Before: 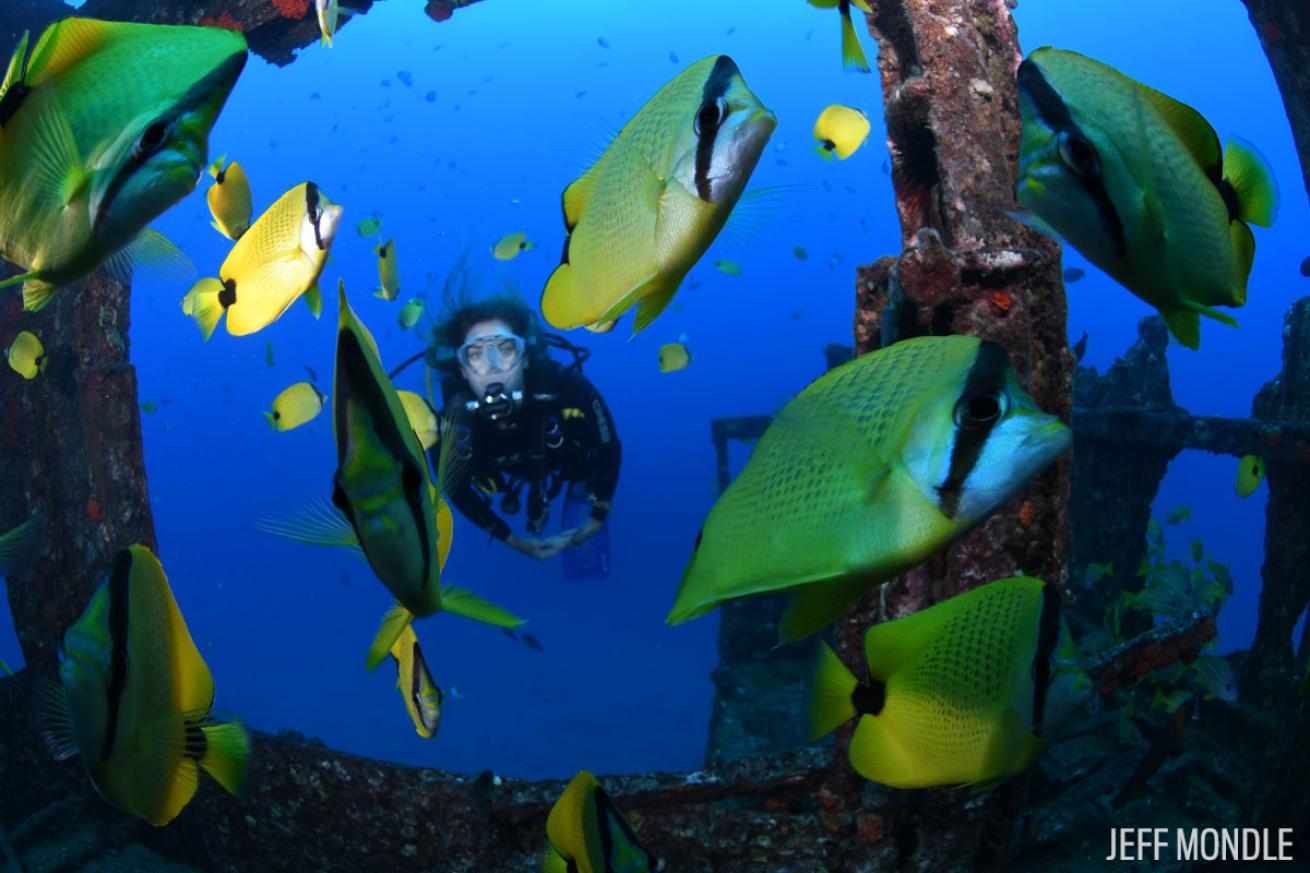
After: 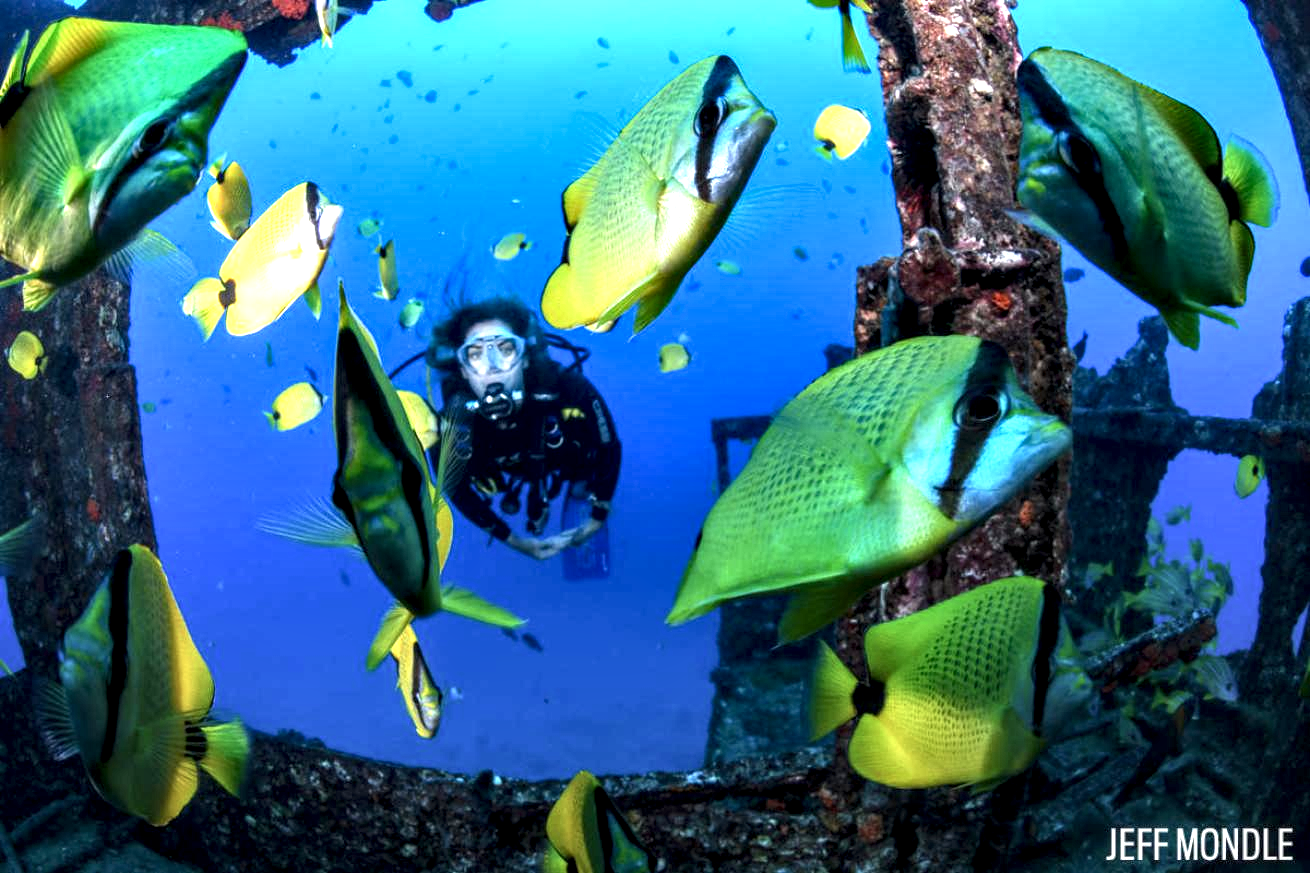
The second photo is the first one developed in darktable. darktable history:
local contrast: highlights 17%, detail 186%
exposure: black level correction 0, exposure 1.101 EV, compensate exposure bias true, compensate highlight preservation false
